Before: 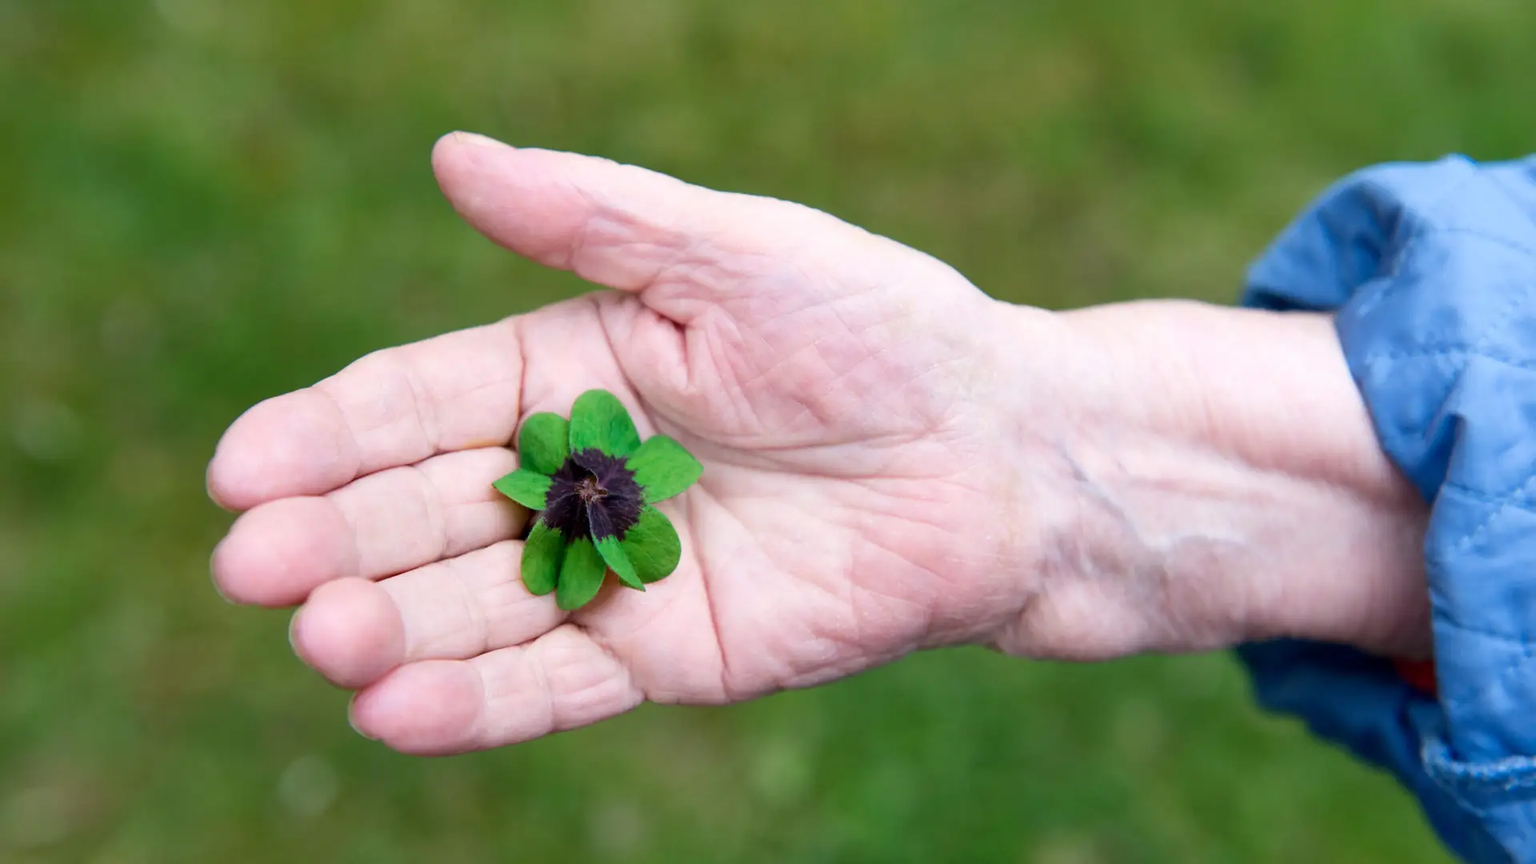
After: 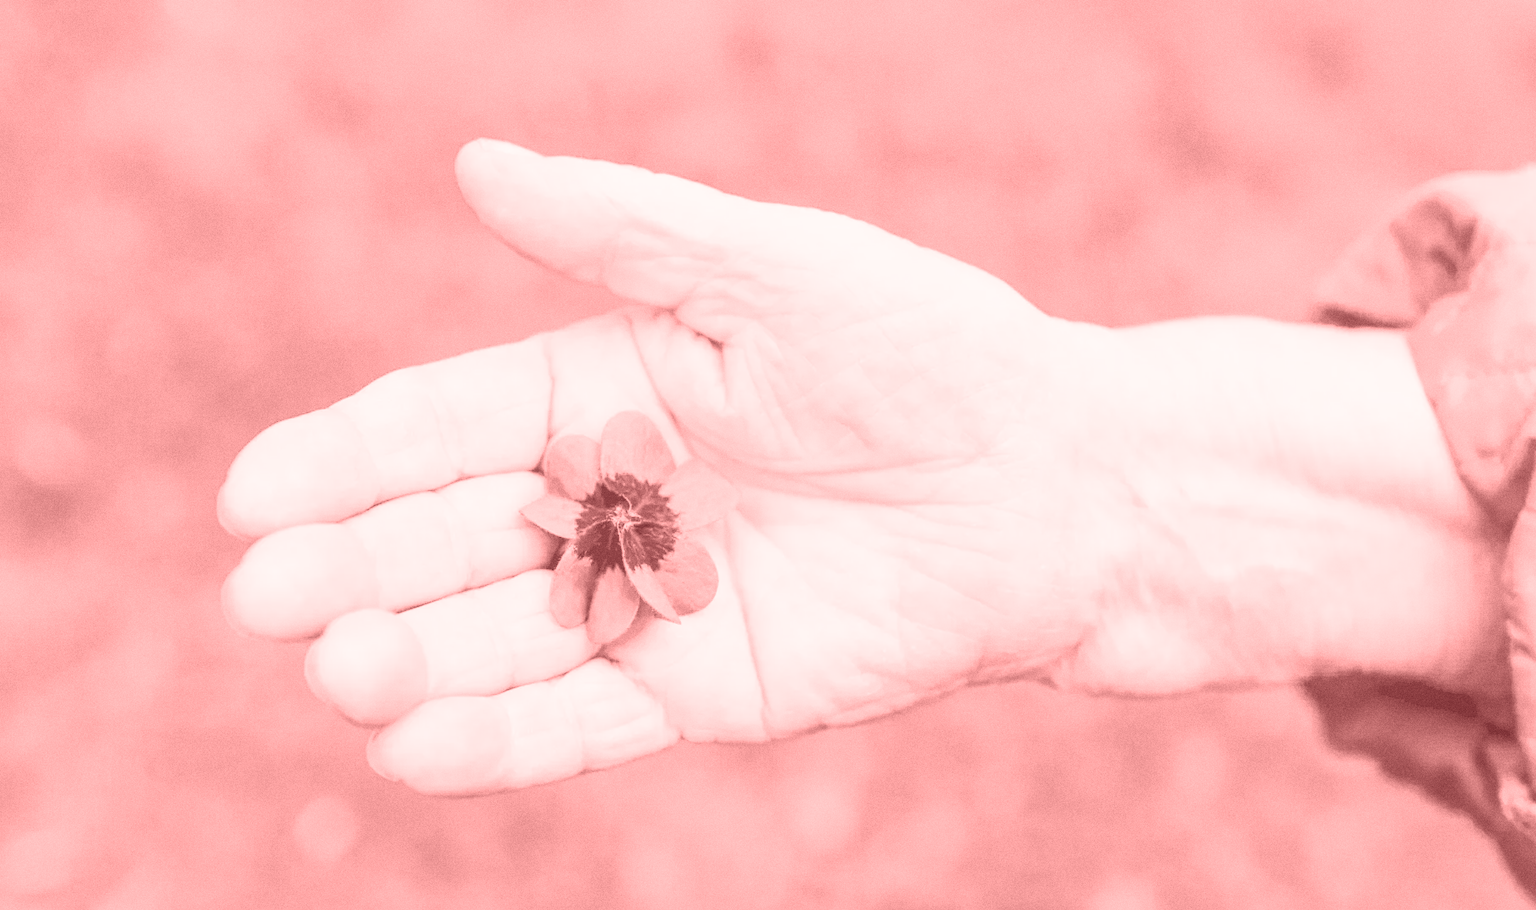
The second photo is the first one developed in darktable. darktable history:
exposure: black level correction 0, exposure 1.1 EV, compensate highlight preservation false
local contrast: highlights 60%, shadows 60%, detail 160%
crop and rotate: right 5.167%
rgb levels: levels [[0.01, 0.419, 0.839], [0, 0.5, 1], [0, 0.5, 1]]
tone curve: curves: ch0 [(0, 0) (0.003, 0.045) (0.011, 0.054) (0.025, 0.069) (0.044, 0.083) (0.069, 0.101) (0.1, 0.119) (0.136, 0.146) (0.177, 0.177) (0.224, 0.221) (0.277, 0.277) (0.335, 0.362) (0.399, 0.452) (0.468, 0.571) (0.543, 0.666) (0.623, 0.758) (0.709, 0.853) (0.801, 0.896) (0.898, 0.945) (1, 1)], preserve colors none
colorize: saturation 51%, source mix 50.67%, lightness 50.67%
color balance: lift [1.004, 1.002, 1.002, 0.998], gamma [1, 1.007, 1.002, 0.993], gain [1, 0.977, 1.013, 1.023], contrast -3.64%
grain: coarseness 0.09 ISO
